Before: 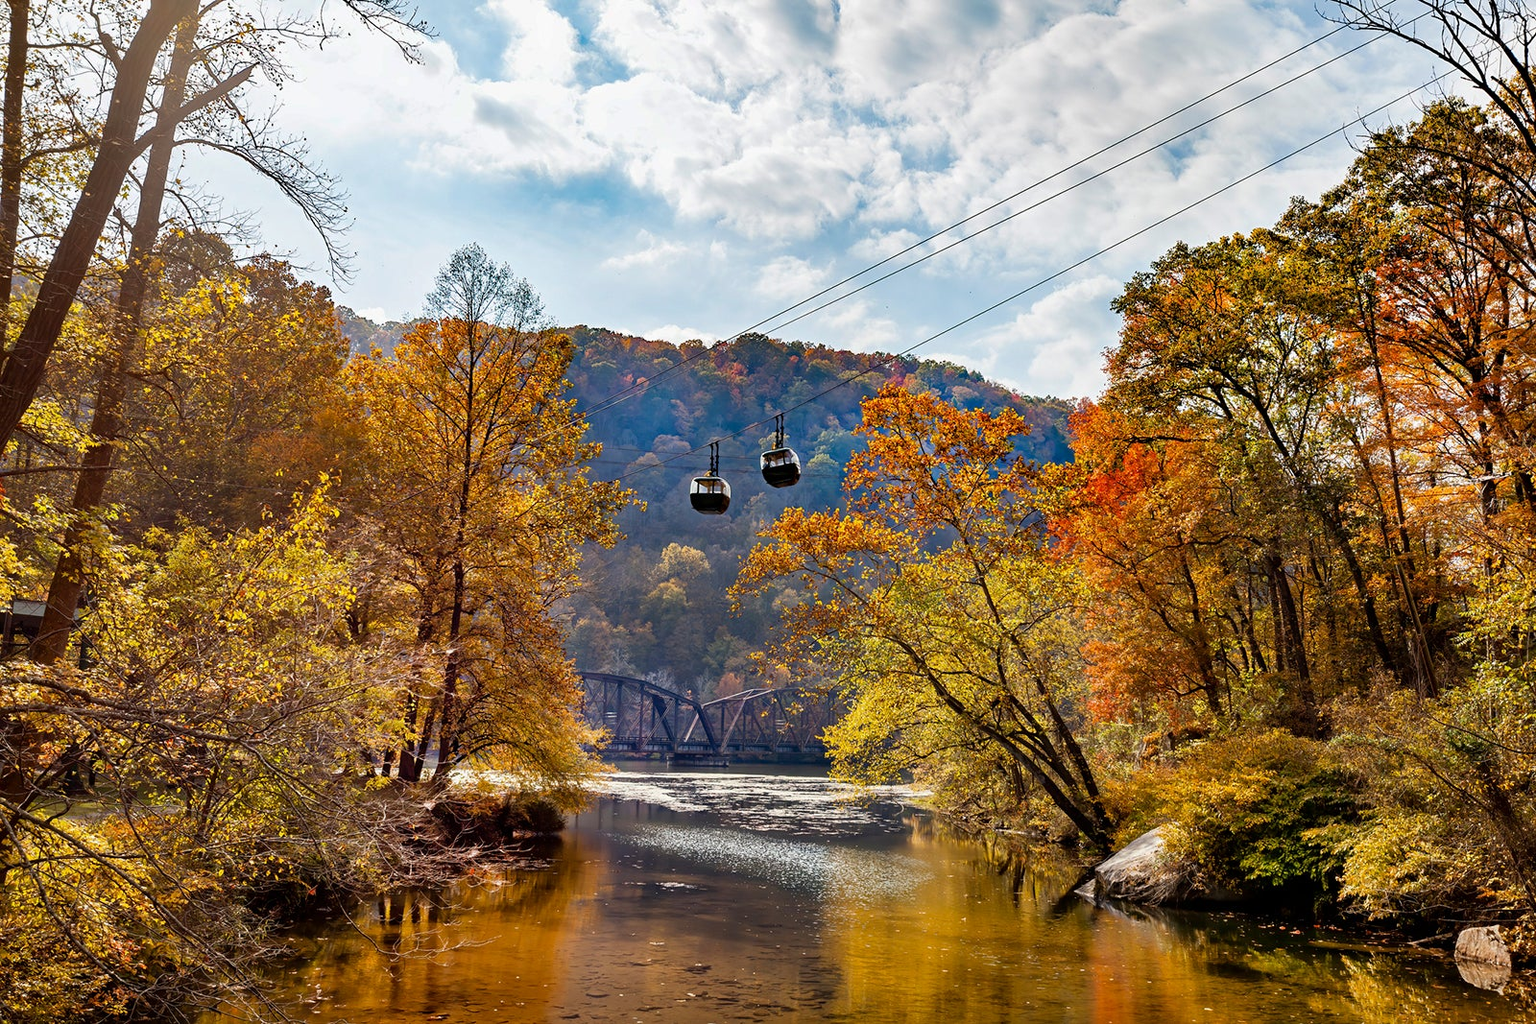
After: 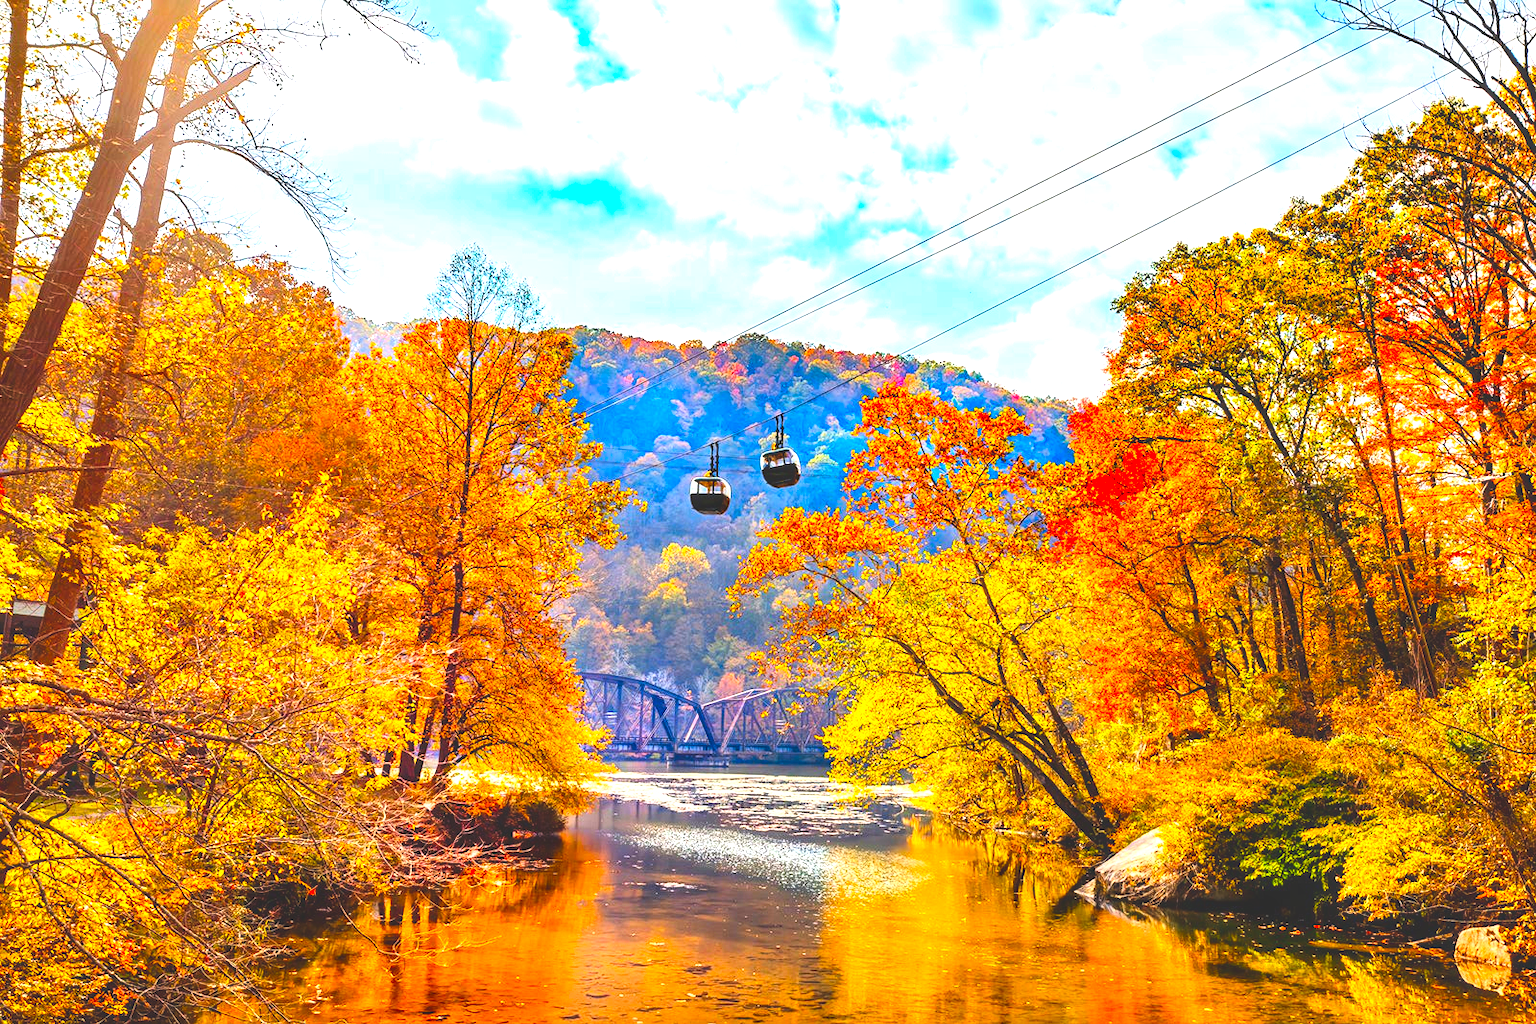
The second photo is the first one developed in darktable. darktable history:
color balance rgb: global offset › luminance 1.975%, linear chroma grading › mid-tones 7.861%, perceptual saturation grading › global saturation 19.934%, global vibrance 14.761%
exposure: exposure 1 EV, compensate highlight preservation false
contrast brightness saturation: contrast 0.205, brightness 0.204, saturation 0.792
local contrast: on, module defaults
